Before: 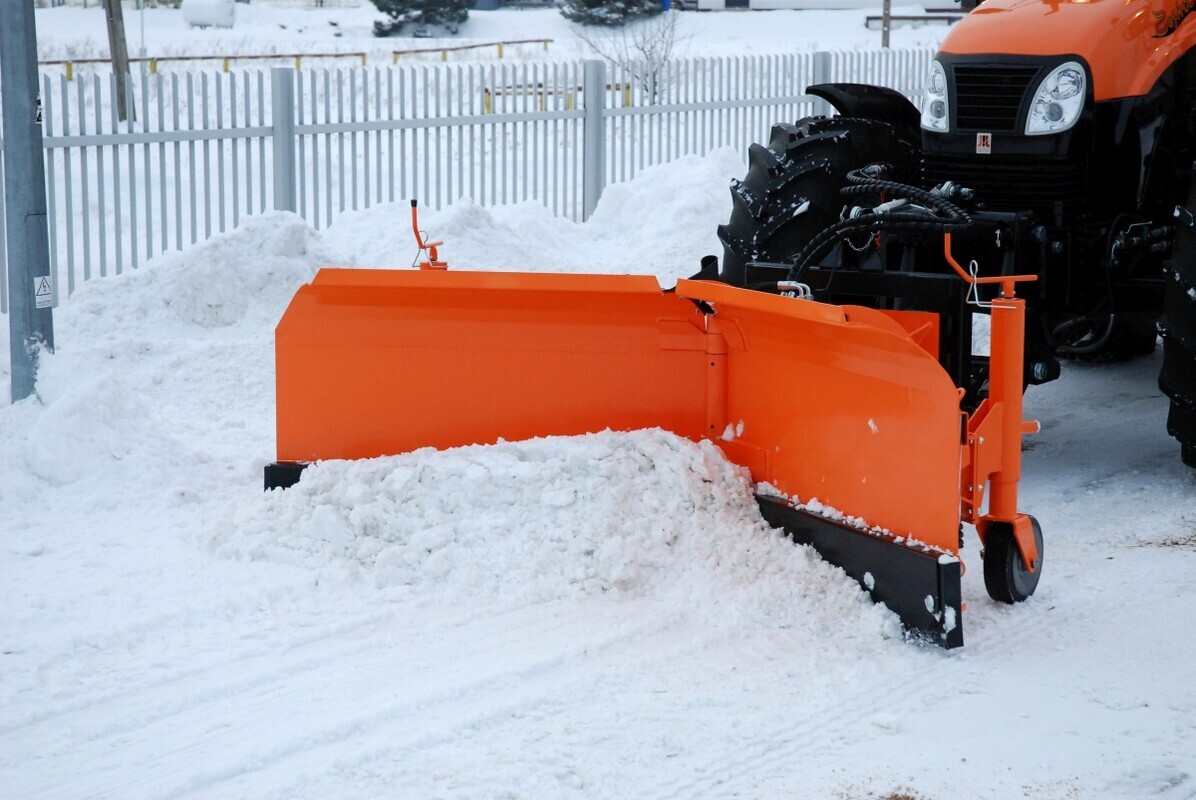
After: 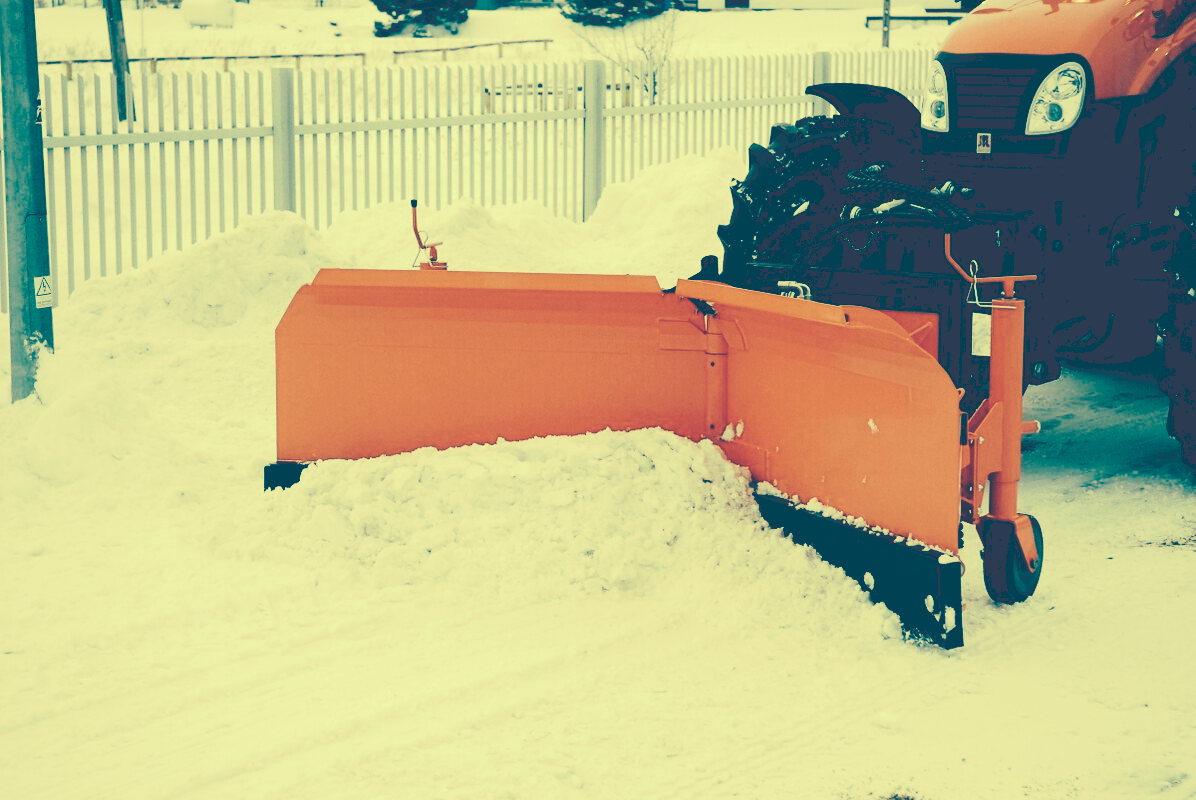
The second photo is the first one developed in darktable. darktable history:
tone curve: curves: ch0 [(0, 0) (0.003, 0.231) (0.011, 0.231) (0.025, 0.231) (0.044, 0.231) (0.069, 0.231) (0.1, 0.234) (0.136, 0.239) (0.177, 0.243) (0.224, 0.247) (0.277, 0.265) (0.335, 0.311) (0.399, 0.389) (0.468, 0.507) (0.543, 0.634) (0.623, 0.74) (0.709, 0.83) (0.801, 0.889) (0.898, 0.93) (1, 1)], preserve colors none
color look up table: target L [87.38, 86.47, 84.06, 67.89, 65.51, 62.35, 56.72, 47.71, 23.8, 22.16, 201.13, 76.98, 73.08, 69.24, 66.59, 50.25, 56.21, 45.47, 50.07, 44.47, 38.02, 22.67, 7.416, 16.07, 16.05, 92.55, 87.81, 71.14, 65.92, 83.49, 61.08, 58.17, 66.06, 49.78, 60.8, 41.58, 32.38, 23.88, 8.551, 37.68, 24.86, 9.294, 6.952, 89.13, 76.66, 71.19, 62.17, 52.44, 45.4], target a [-30.11, -38.99, -13.23, -23.67, -32.8, -41.83, -17.13, -24.8, -59.94, -56.05, 0, 9.478, 7.113, -5.214, 19.48, -2.772, 29.62, -4.219, 24.41, 8.861, 21.46, -57.41, -13.51, -40.53, -40.48, -9.201, -5.167, 0.393, 21.45, 1.335, -4.787, 1.729, -7.004, 24.05, 9.997, -5.066, -1.253, -59.13, -16.41, 8.497, -59.72, -19.42, -9.452, -31.1, -26.28, -16.63, -30.57, -13.16, -19.8], target b [52.55, 49.29, 46.91, 27.83, 20.06, 26.22, 24.3, 10.3, -19.77, -23.02, -0.001, 36.58, 41.2, 25.8, 30.99, 11.06, 25.28, 1.858, 13.82, 11.35, -4.022, -21.57, -48.06, -33.98, -34.01, 54.43, 47.01, 26.8, 20.2, 40.52, 11.95, 7.844, 10.79, -0.718, 7.6, -20.34, -16.74, -22.54, -48.58, -25.19, -25.5, -46.18, -54.77, 48.27, 29.25, 25.47, 11.93, -3.627, -1.451], num patches 49
